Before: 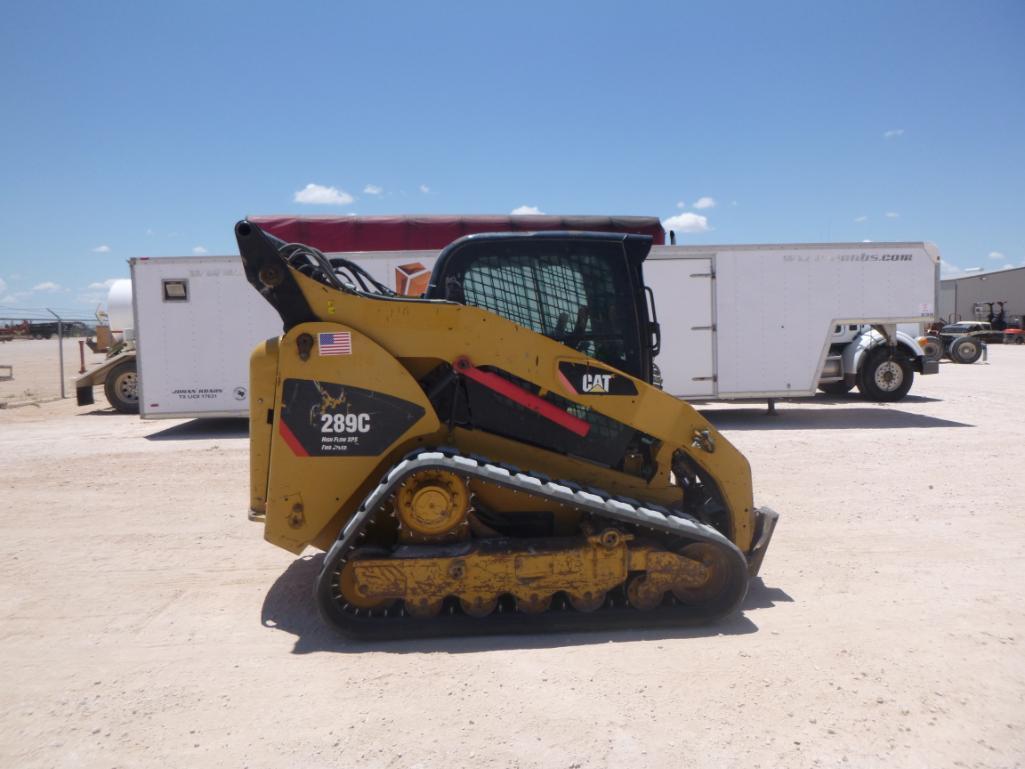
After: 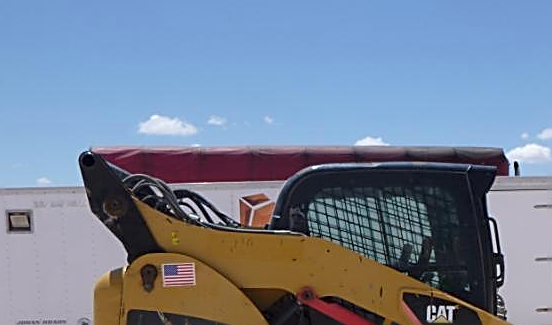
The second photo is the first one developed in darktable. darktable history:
sharpen: amount 0.901
exposure: black level correction 0.001, exposure 0.014 EV, compensate highlight preservation false
crop: left 15.306%, top 9.065%, right 30.789%, bottom 48.638%
